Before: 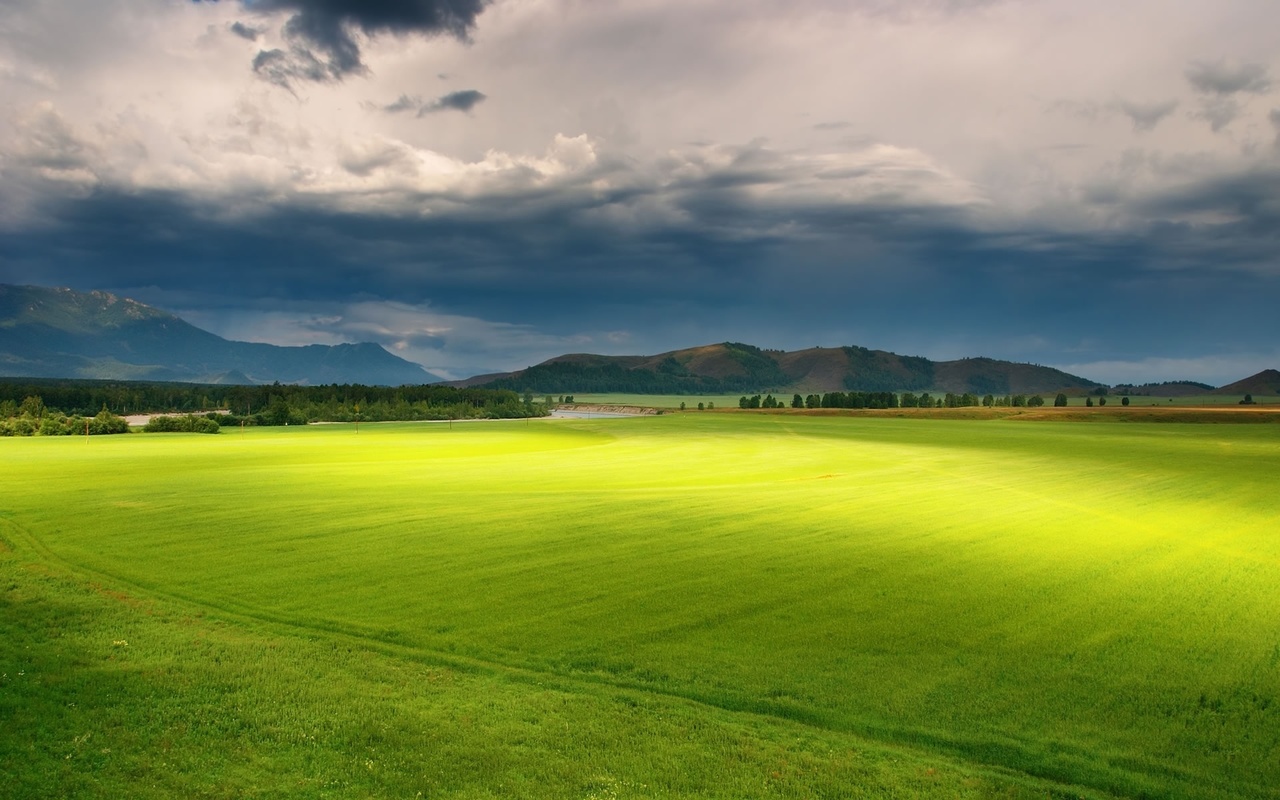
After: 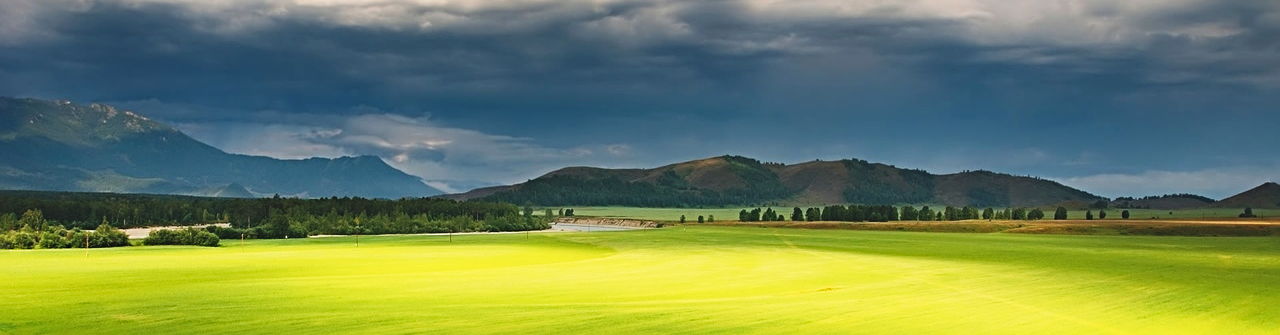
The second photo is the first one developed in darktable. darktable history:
crop and rotate: top 23.444%, bottom 34.585%
exposure: black level correction -0.025, exposure -0.118 EV, compensate highlight preservation false
tone curve: curves: ch0 [(0, 0.011) (0.053, 0.026) (0.174, 0.115) (0.416, 0.417) (0.697, 0.758) (0.852, 0.902) (0.991, 0.981)]; ch1 [(0, 0) (0.264, 0.22) (0.407, 0.373) (0.463, 0.457) (0.492, 0.5) (0.512, 0.511) (0.54, 0.543) (0.585, 0.617) (0.659, 0.686) (0.78, 0.8) (1, 1)]; ch2 [(0, 0) (0.438, 0.449) (0.473, 0.469) (0.503, 0.5) (0.523, 0.534) (0.562, 0.591) (0.612, 0.627) (0.701, 0.707) (1, 1)], preserve colors none
sharpen: radius 3.965
